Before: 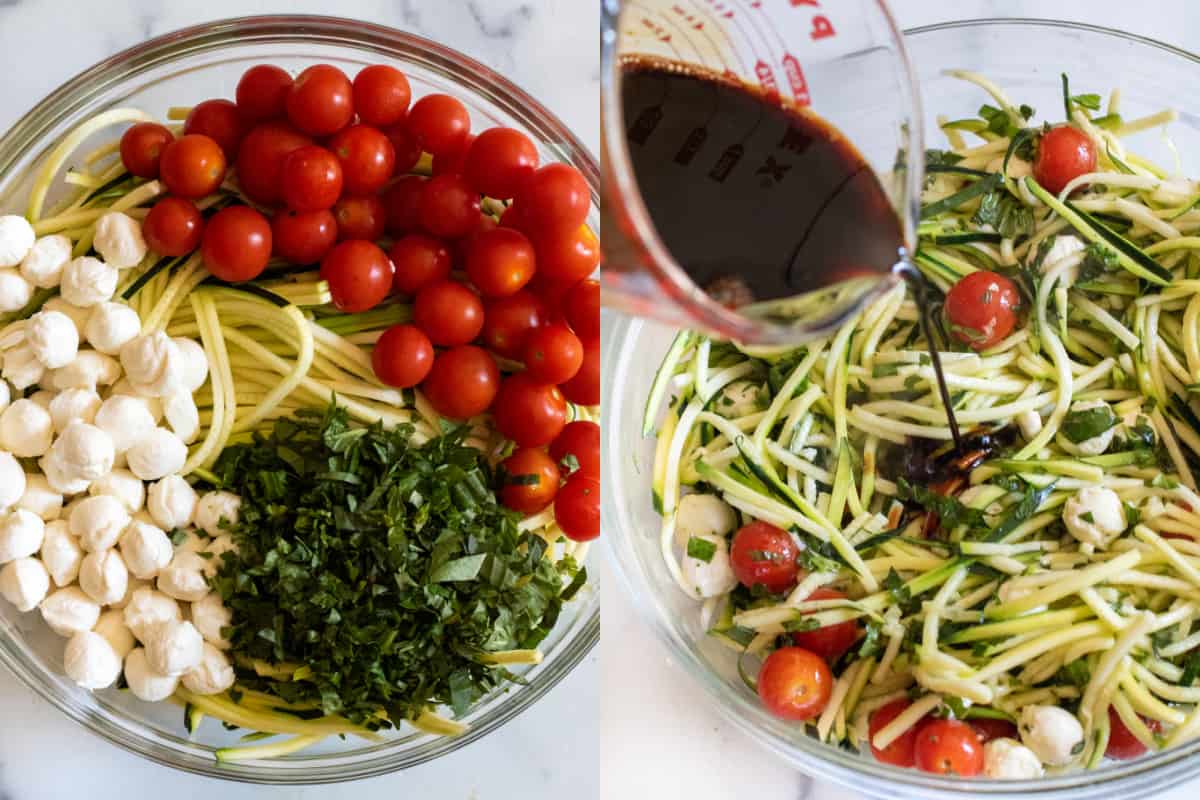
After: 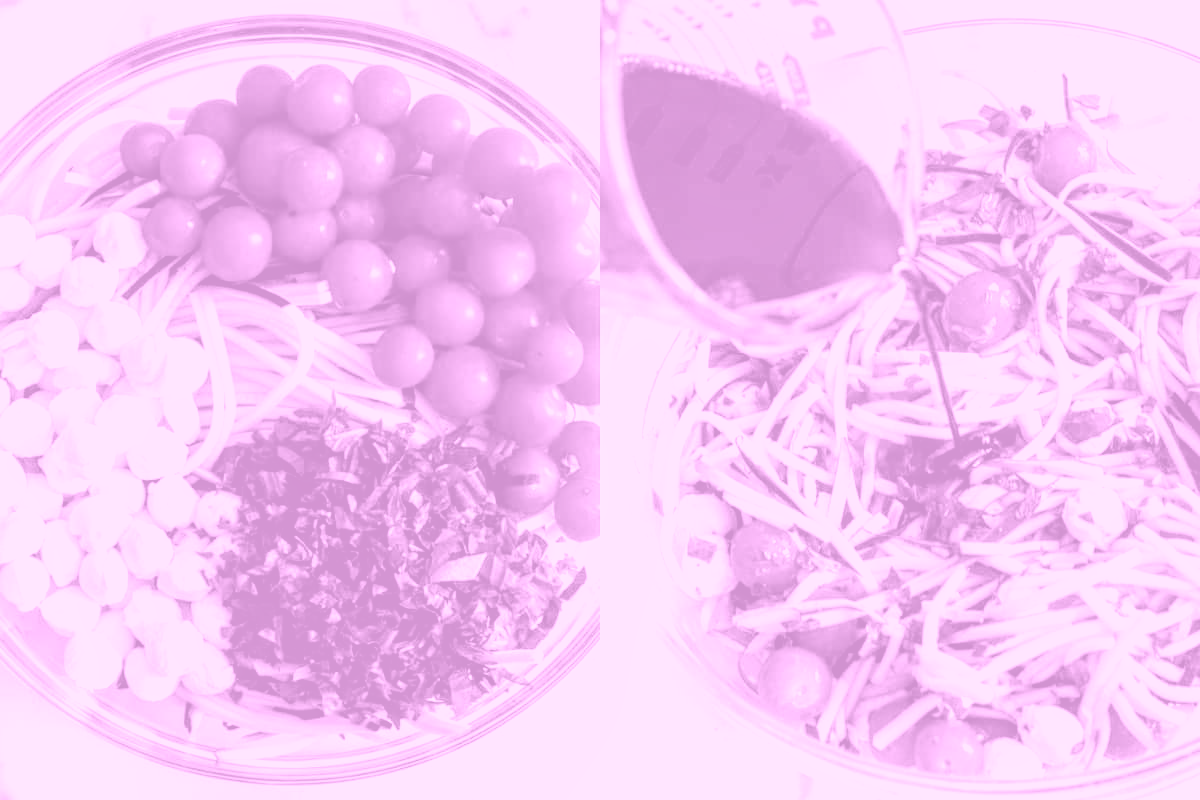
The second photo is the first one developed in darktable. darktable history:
velvia: on, module defaults
filmic rgb: black relative exposure -8.2 EV, white relative exposure 2.2 EV, threshold 3 EV, hardness 7.11, latitude 75%, contrast 1.325, highlights saturation mix -2%, shadows ↔ highlights balance 30%, preserve chrominance no, color science v5 (2021), contrast in shadows safe, contrast in highlights safe, enable highlight reconstruction true
colorize: hue 331.2°, saturation 75%, source mix 30.28%, lightness 70.52%, version 1
local contrast: on, module defaults
exposure: black level correction 0, exposure 0.5 EV, compensate highlight preservation false
